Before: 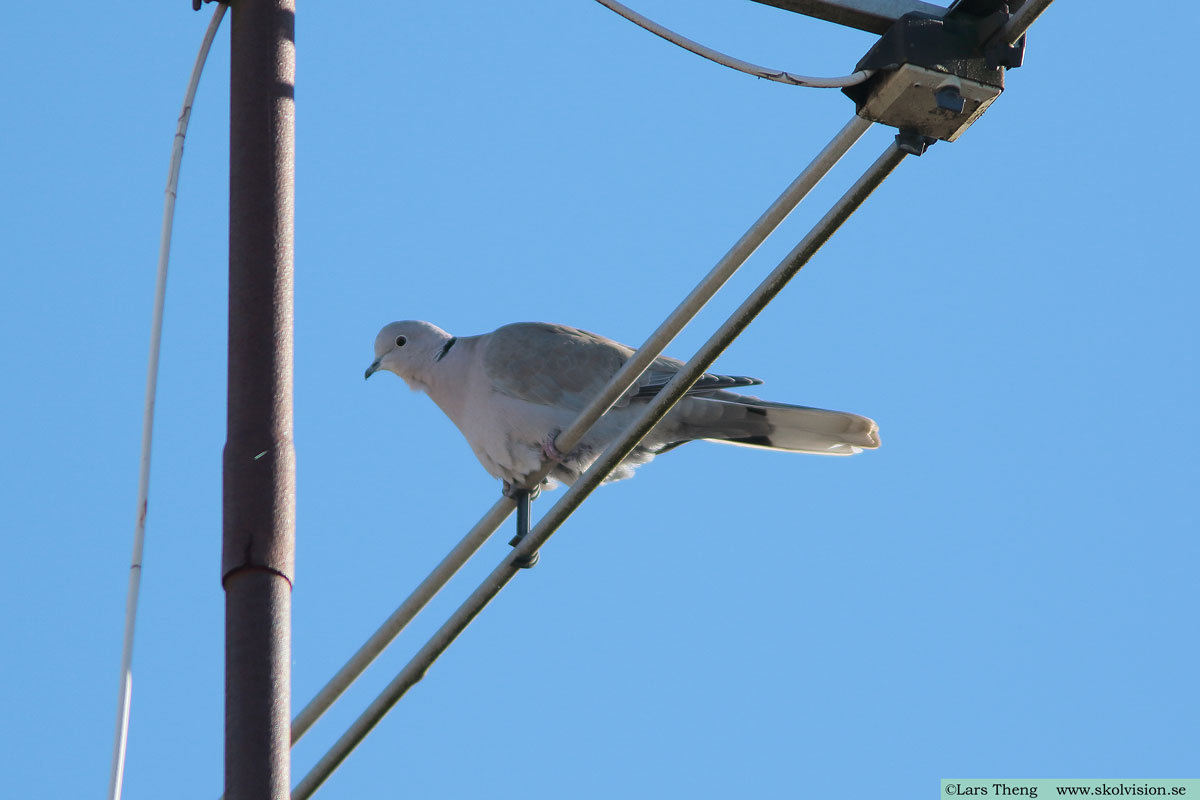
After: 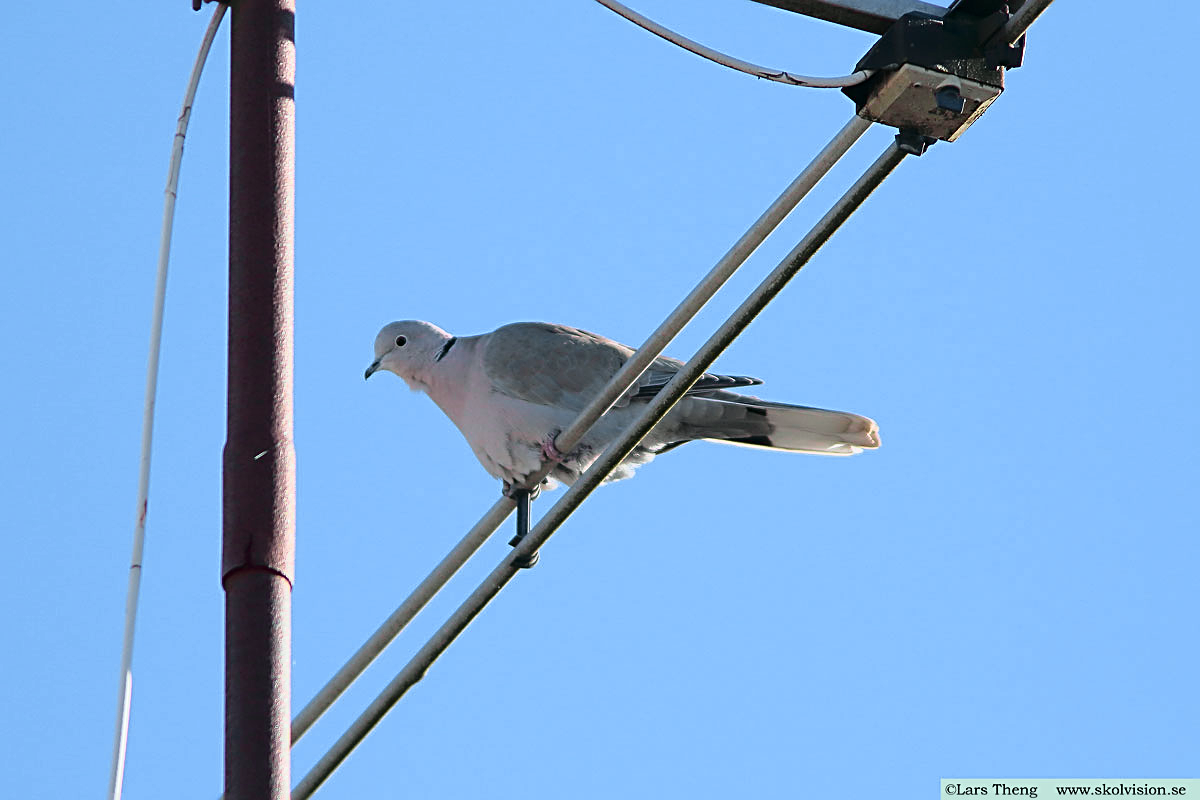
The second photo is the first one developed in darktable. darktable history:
sharpen: radius 2.537, amount 0.616
tone curve: curves: ch0 [(0, 0) (0.105, 0.068) (0.195, 0.162) (0.283, 0.283) (0.384, 0.404) (0.485, 0.531) (0.638, 0.681) (0.795, 0.879) (1, 0.977)]; ch1 [(0, 0) (0.161, 0.092) (0.35, 0.33) (0.379, 0.401) (0.456, 0.469) (0.504, 0.501) (0.512, 0.523) (0.58, 0.597) (0.635, 0.646) (1, 1)]; ch2 [(0, 0) (0.371, 0.362) (0.437, 0.437) (0.5, 0.5) (0.53, 0.523) (0.56, 0.58) (0.622, 0.606) (1, 1)], color space Lab, independent channels, preserve colors none
